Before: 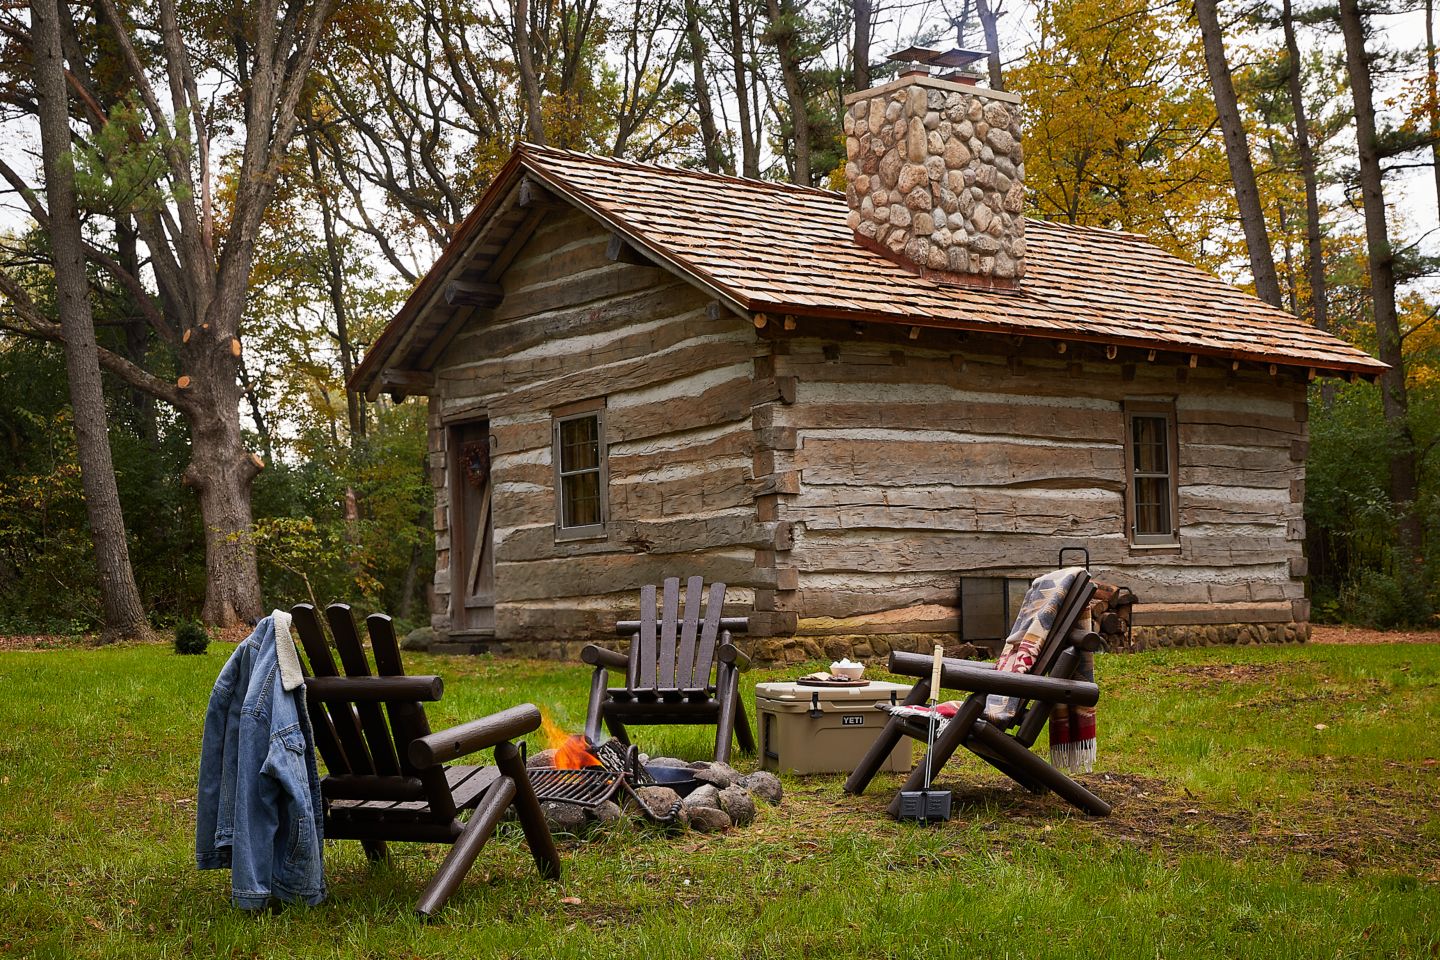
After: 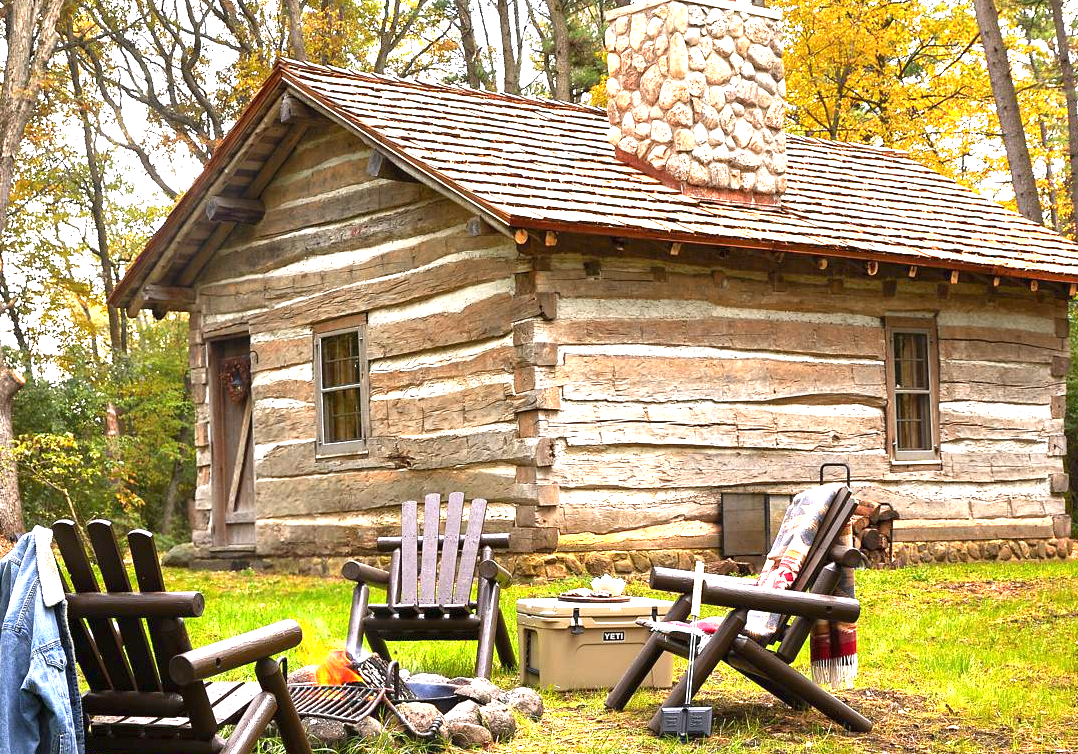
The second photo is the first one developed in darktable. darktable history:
exposure: black level correction 0, exposure 1.997 EV, compensate exposure bias true, compensate highlight preservation false
crop: left 16.663%, top 8.763%, right 8.471%, bottom 12.609%
levels: mode automatic
